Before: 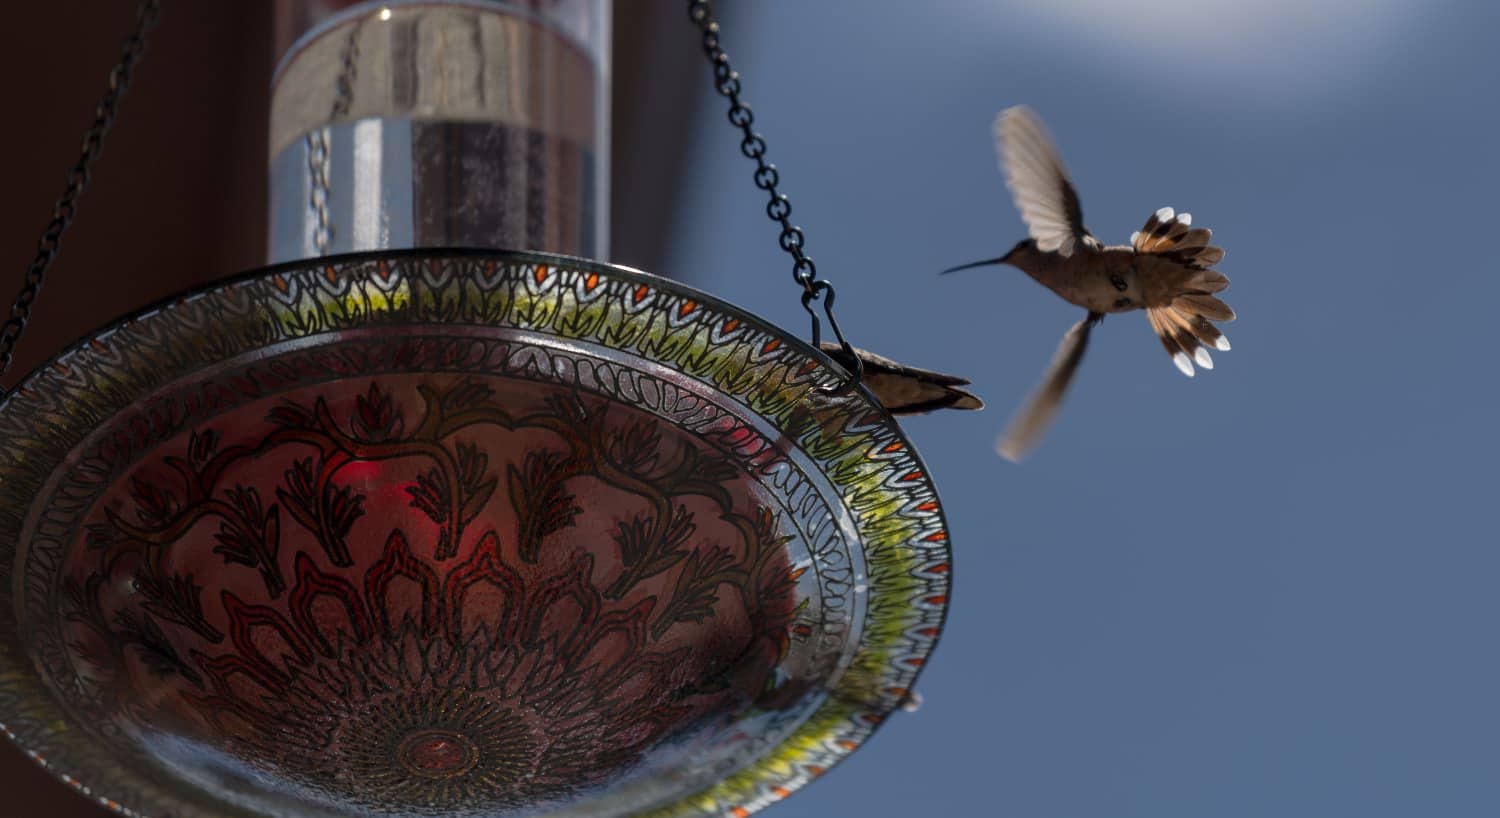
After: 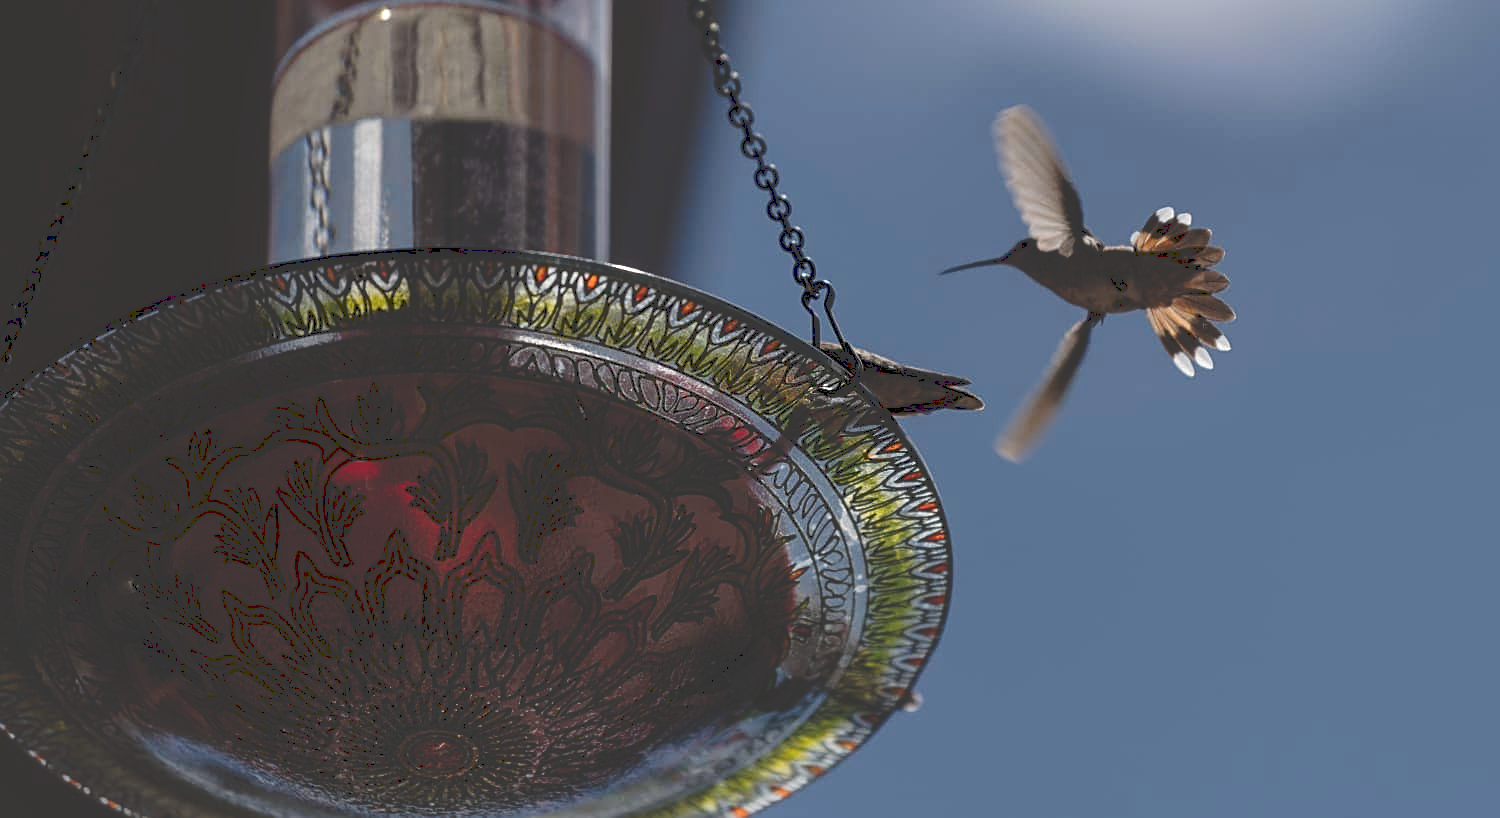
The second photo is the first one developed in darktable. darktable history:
sharpen: on, module defaults
tone curve: curves: ch0 [(0, 0) (0.003, 0.211) (0.011, 0.211) (0.025, 0.215) (0.044, 0.218) (0.069, 0.224) (0.1, 0.227) (0.136, 0.233) (0.177, 0.247) (0.224, 0.275) (0.277, 0.309) (0.335, 0.366) (0.399, 0.438) (0.468, 0.515) (0.543, 0.586) (0.623, 0.658) (0.709, 0.735) (0.801, 0.821) (0.898, 0.889) (1, 1)], preserve colors none
